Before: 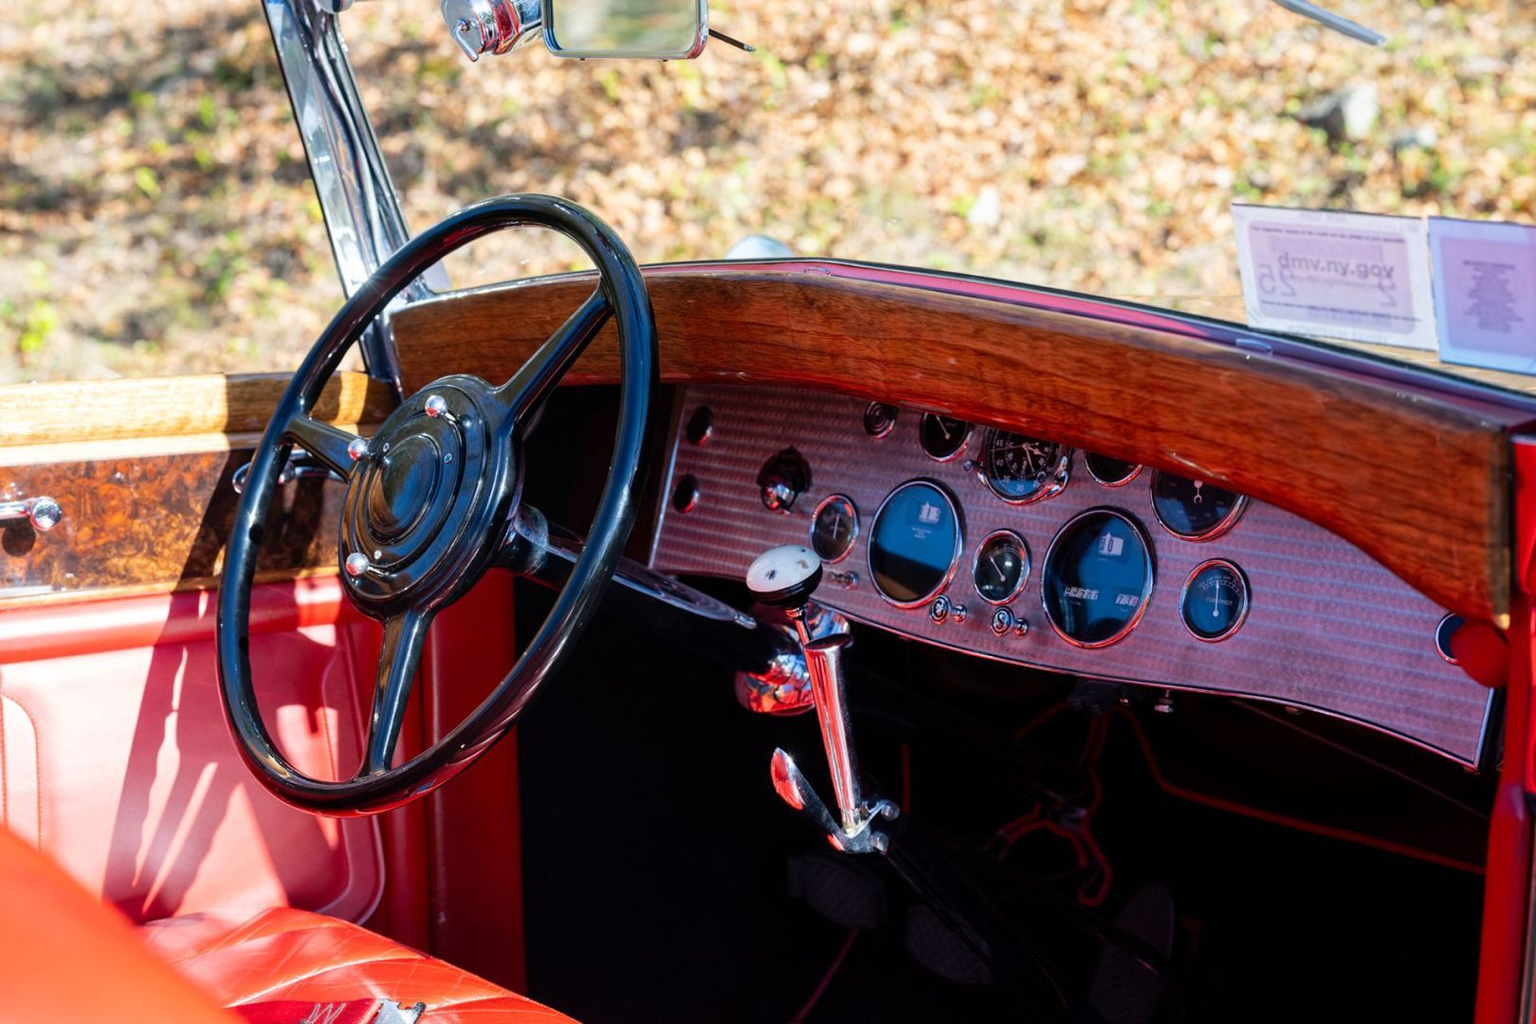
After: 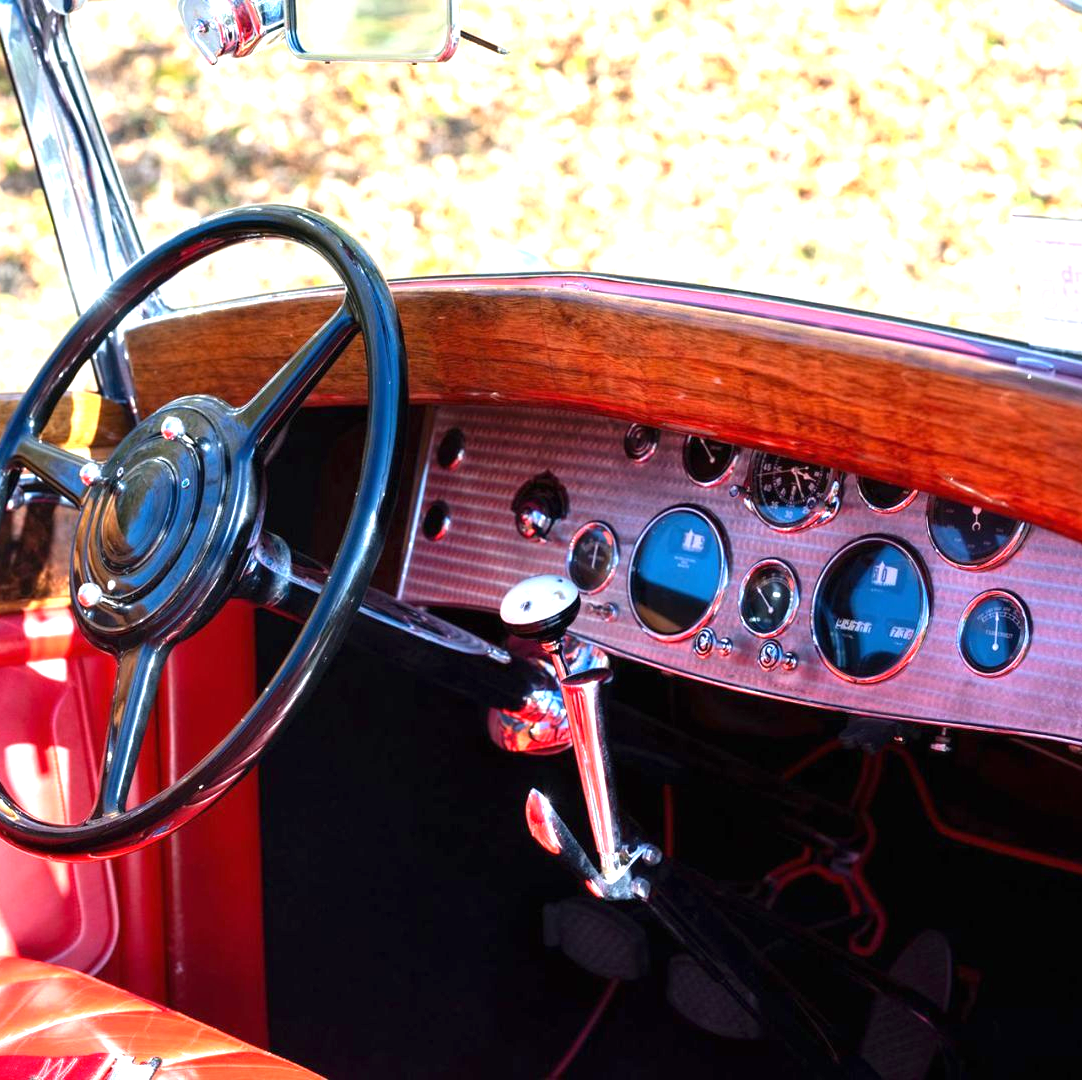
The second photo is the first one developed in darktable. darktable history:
crop and rotate: left 17.732%, right 15.423%
exposure: black level correction 0, exposure 1.2 EV, compensate exposure bias true, compensate highlight preservation false
